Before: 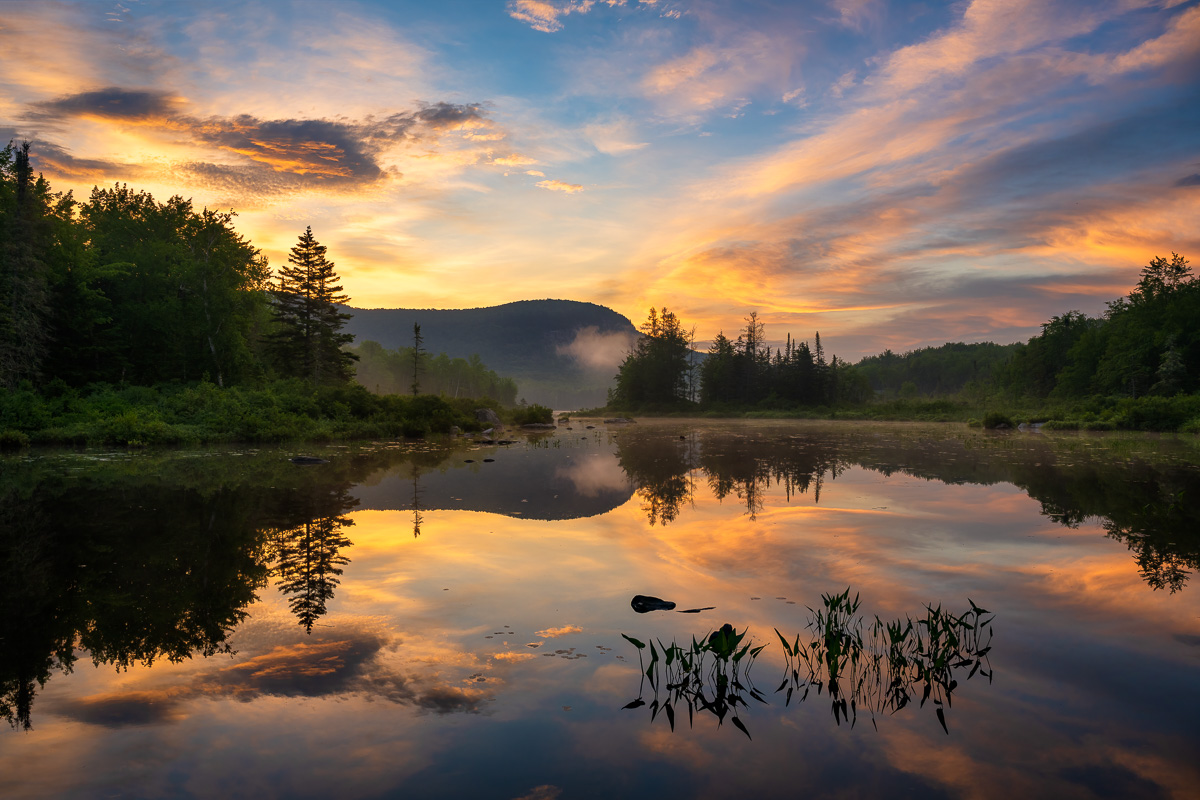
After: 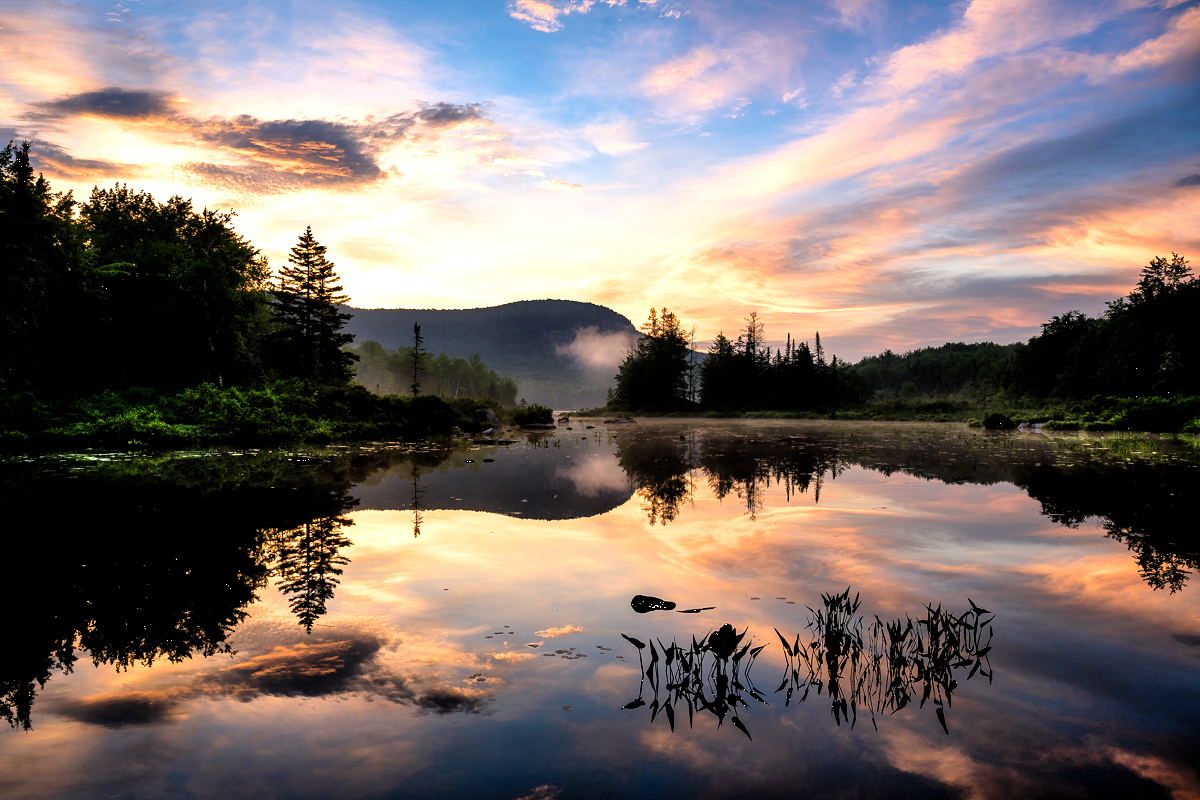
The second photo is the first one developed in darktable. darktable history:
exposure: black level correction 0.005, exposure 0.412 EV, compensate highlight preservation false
shadows and highlights: radius 47.19, white point adjustment 6.5, compress 79.82%, soften with gaussian
color calibration: illuminant as shot in camera, x 0.358, y 0.373, temperature 4628.91 K, clip negative RGB from gamut false
filmic rgb: black relative exposure -6.25 EV, white relative exposure 2.79 EV, threshold 3.02 EV, target black luminance 0%, hardness 4.57, latitude 68.05%, contrast 1.282, shadows ↔ highlights balance -3.37%, color science v5 (2021), contrast in shadows safe, contrast in highlights safe, enable highlight reconstruction true
